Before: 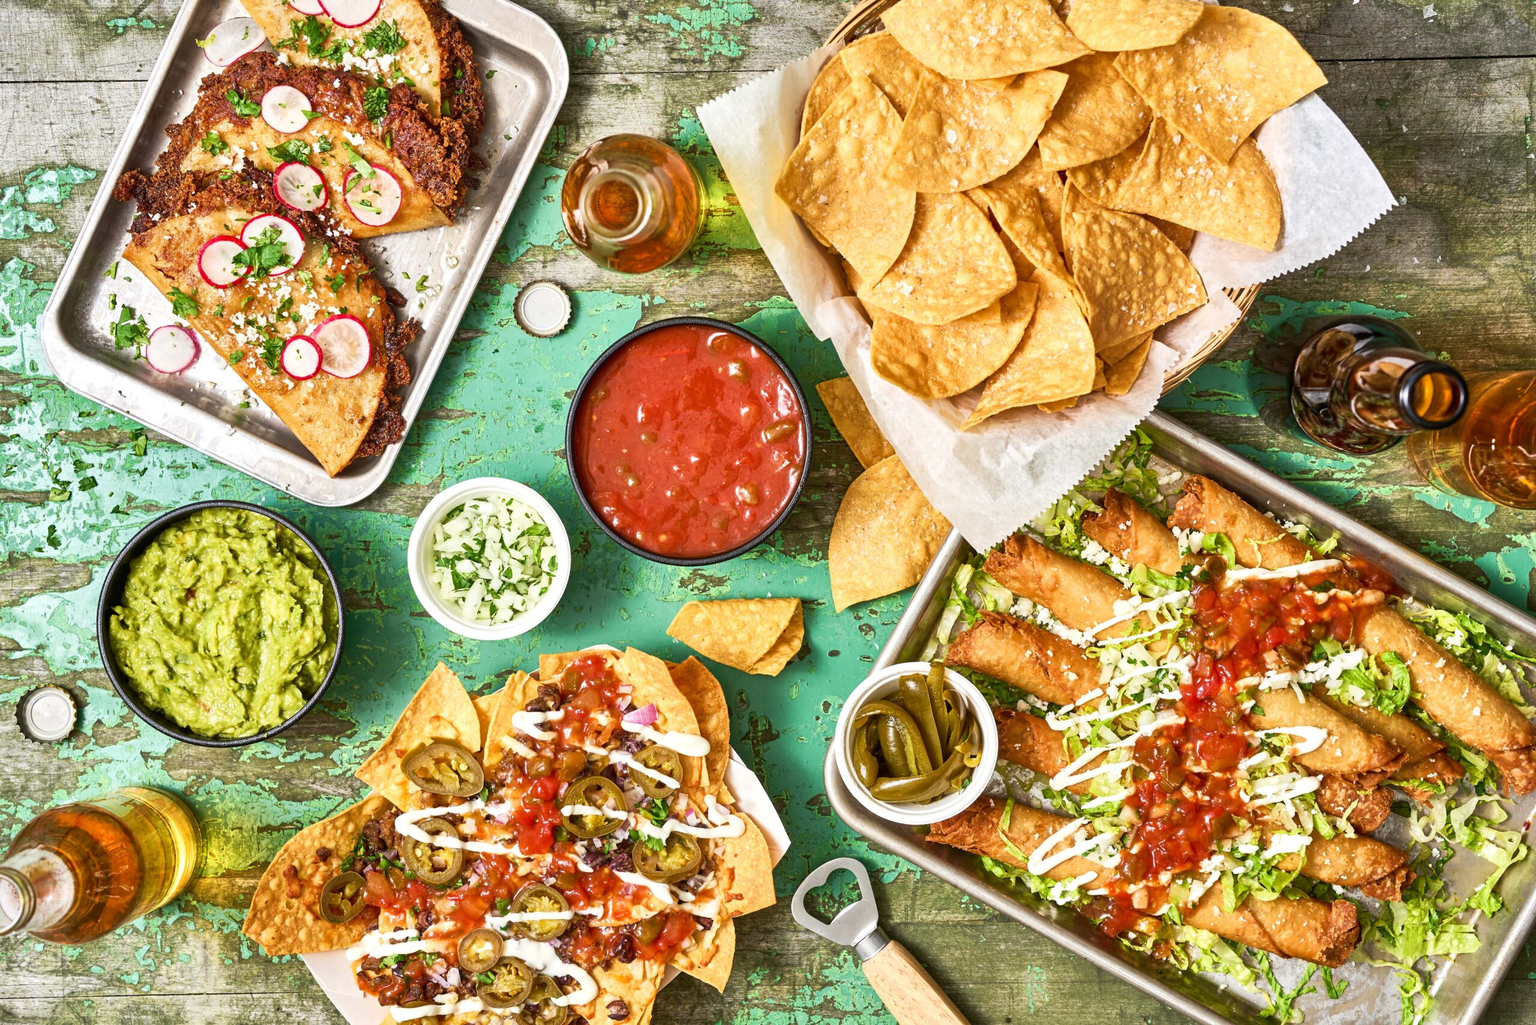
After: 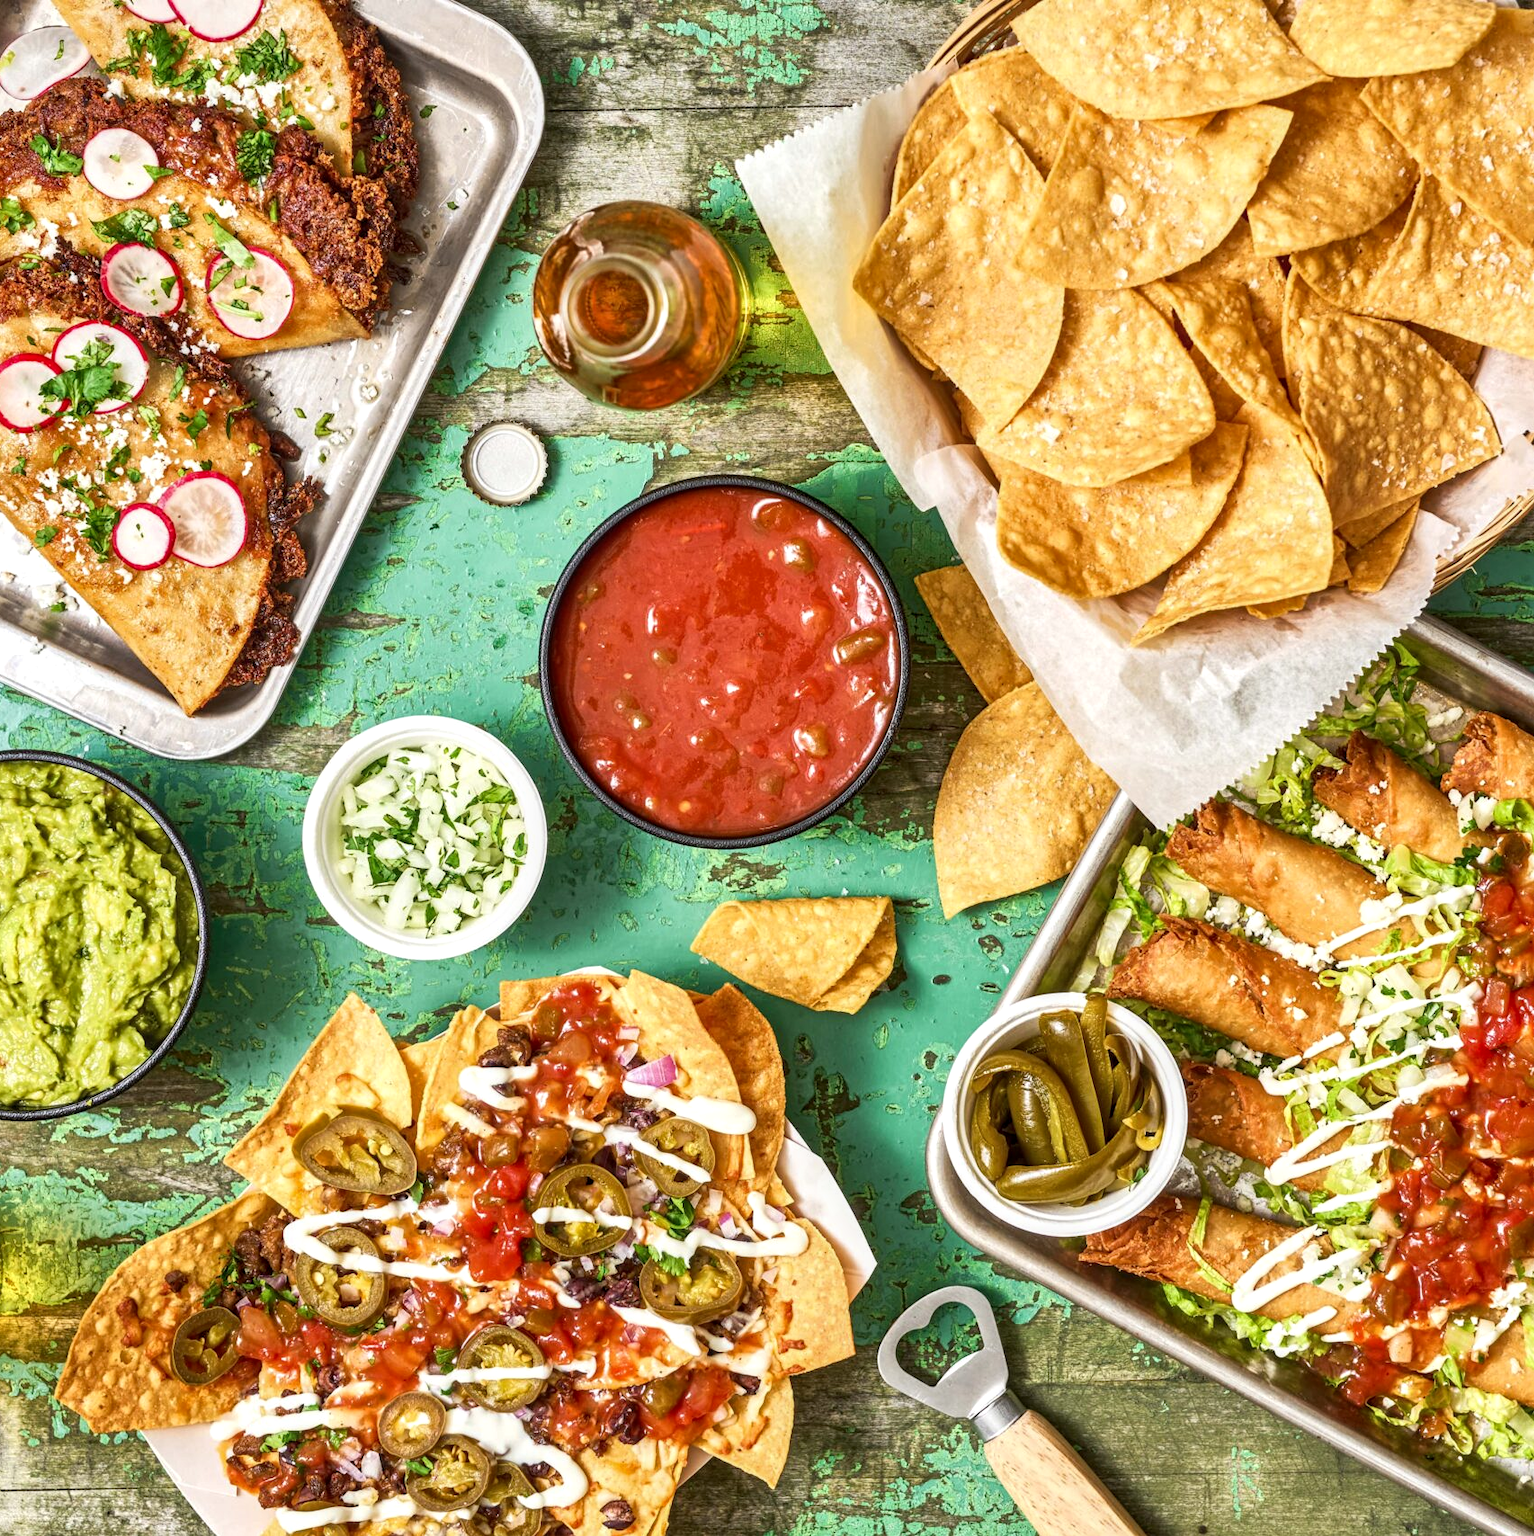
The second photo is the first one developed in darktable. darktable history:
local contrast: on, module defaults
crop and rotate: left 13.409%, right 19.924%
